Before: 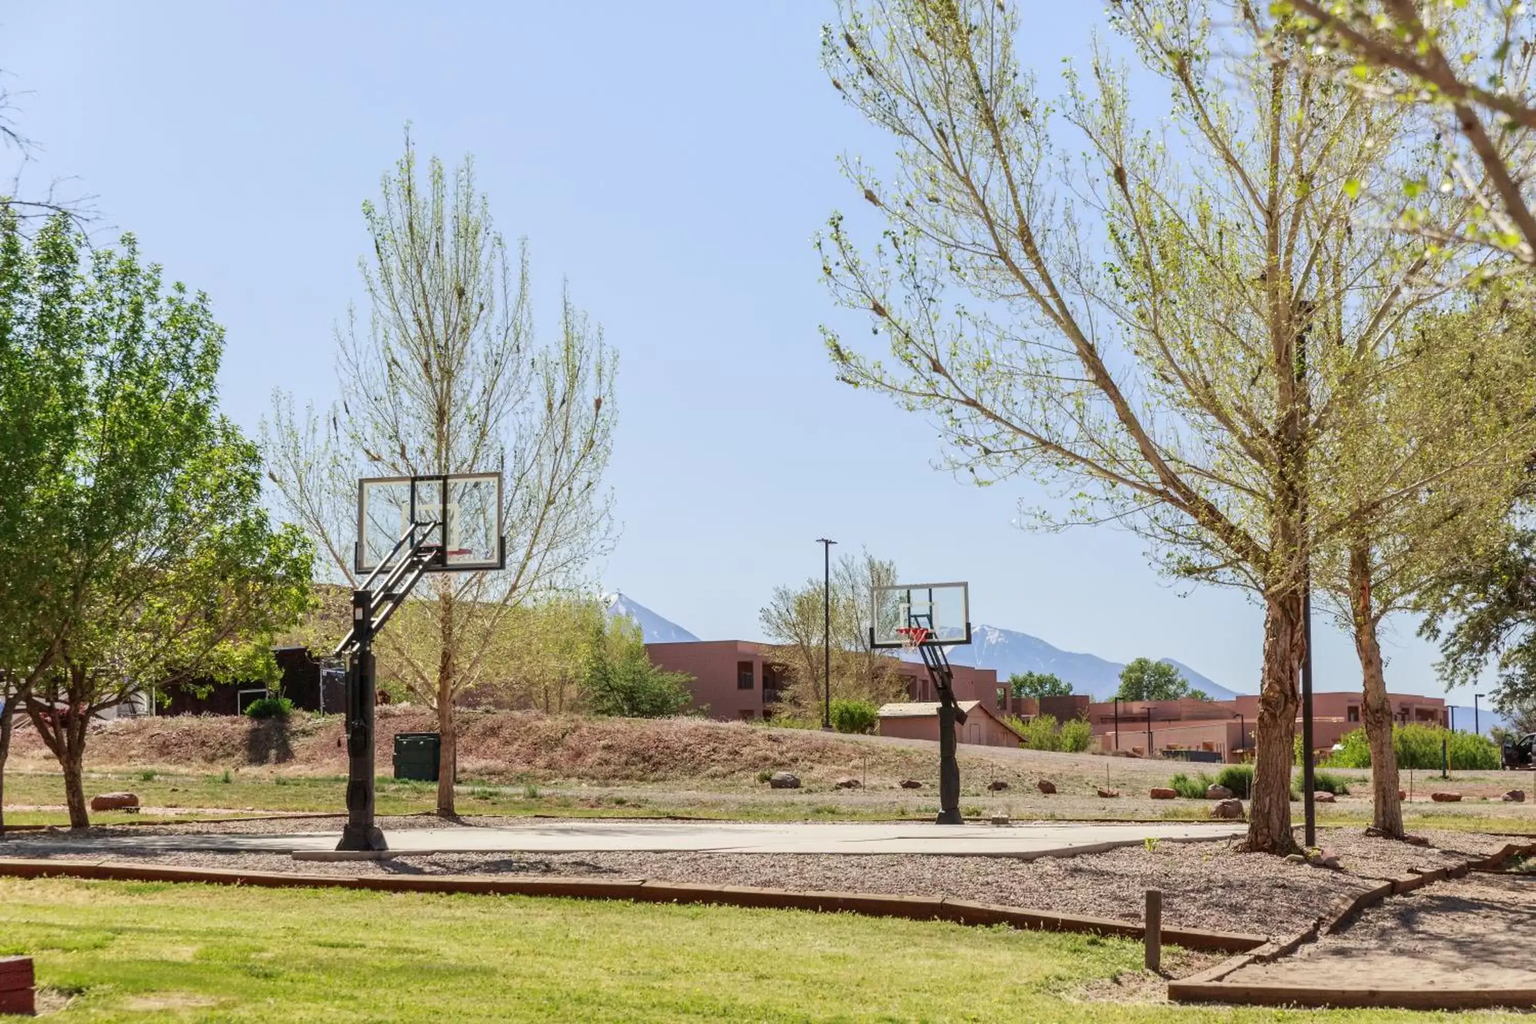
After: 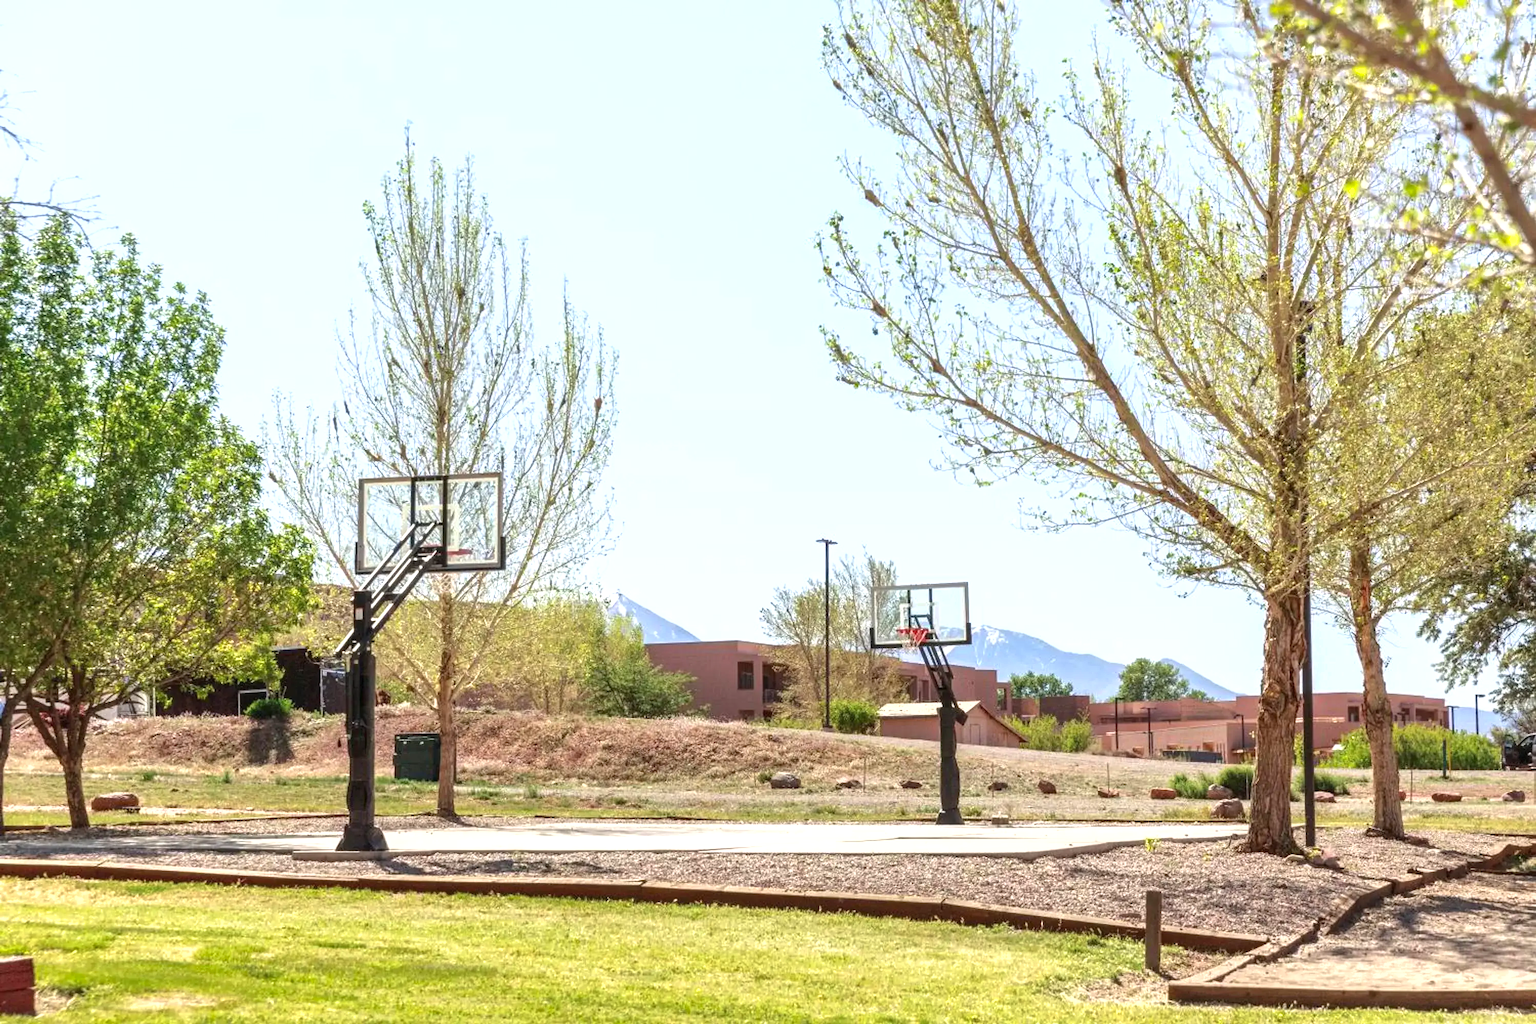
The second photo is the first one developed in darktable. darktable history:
shadows and highlights: shadows 10.74, white point adjustment 1.09, highlights -39.36
exposure: black level correction 0, exposure 0.699 EV, compensate highlight preservation false
